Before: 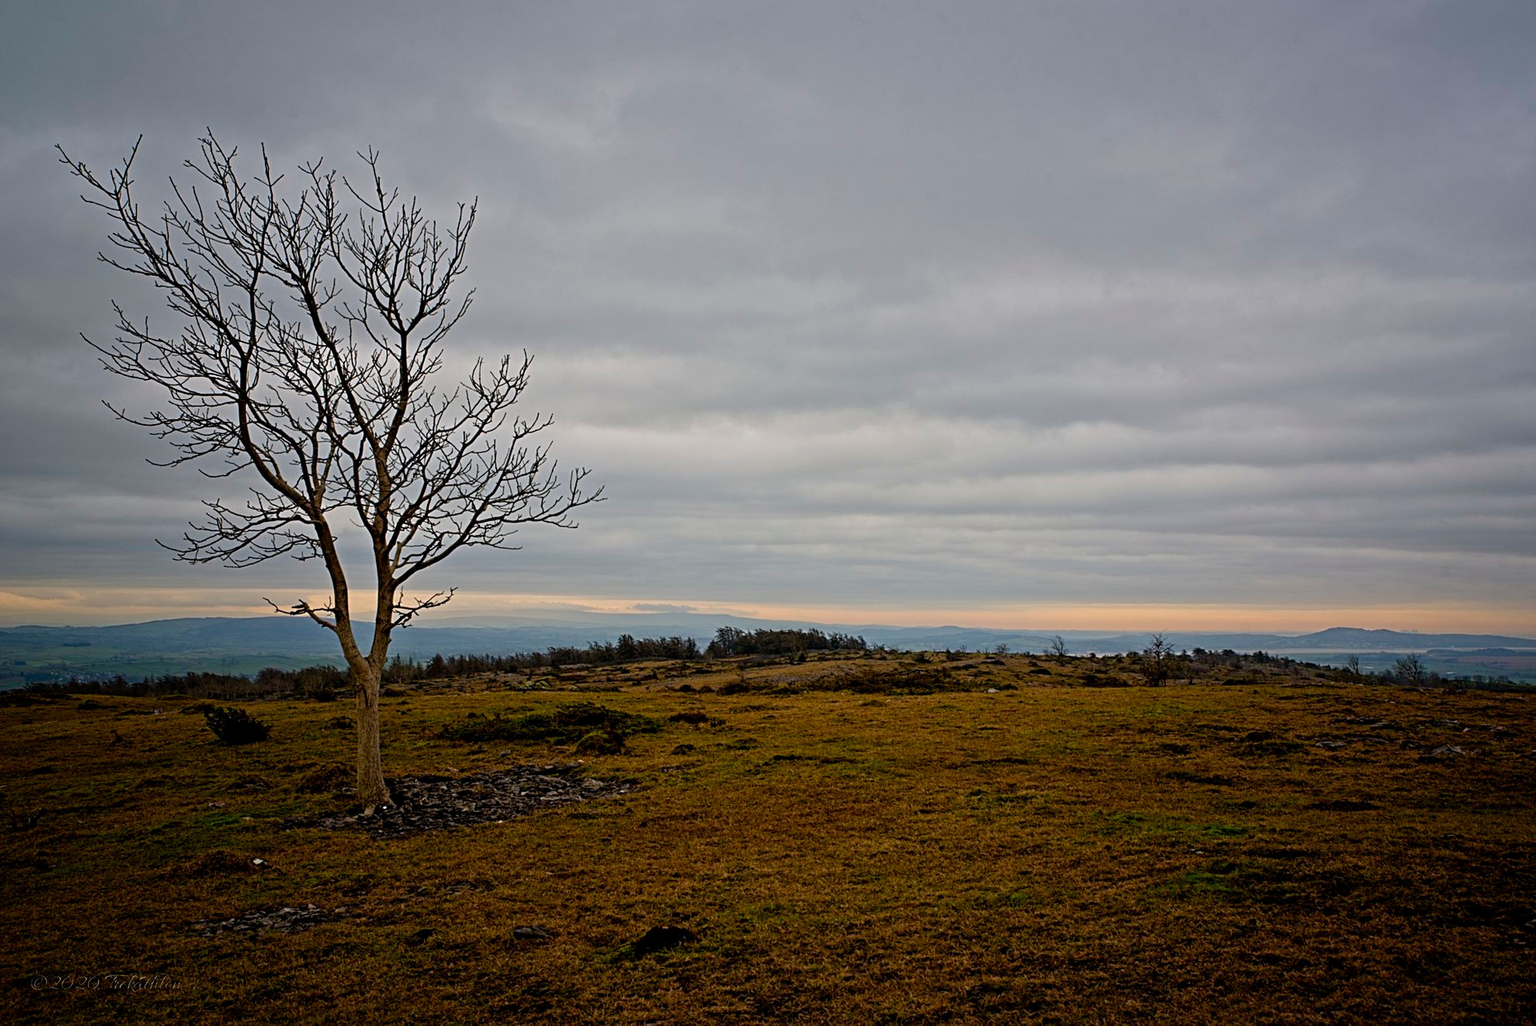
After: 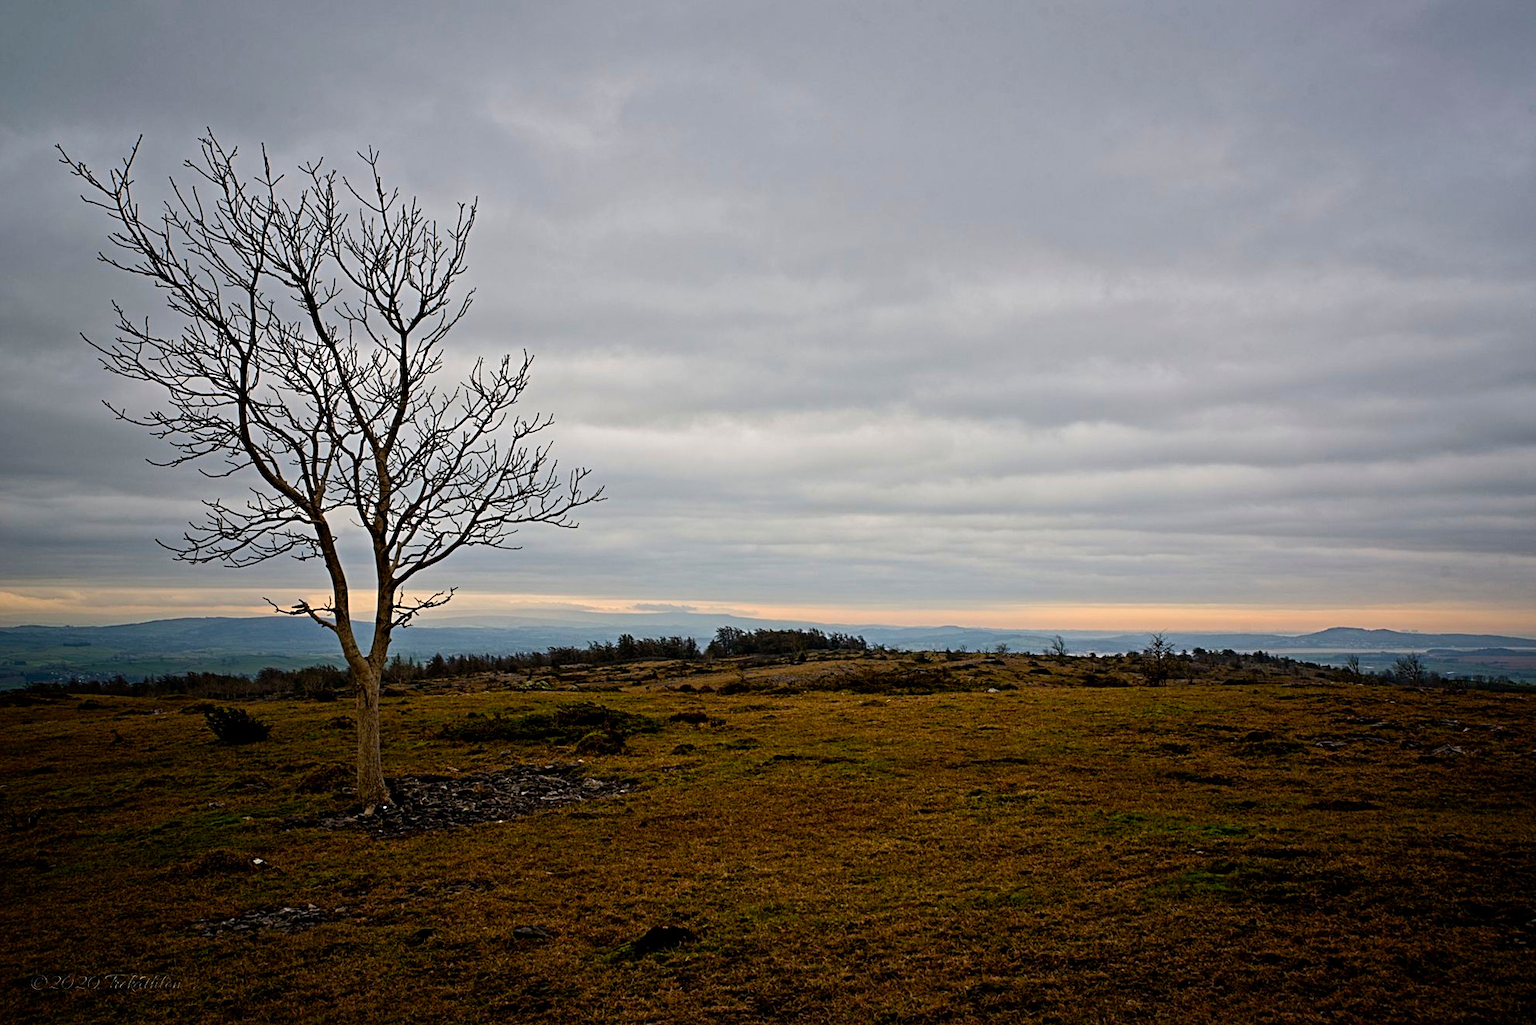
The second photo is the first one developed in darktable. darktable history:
tone equalizer: -8 EV -0.437 EV, -7 EV -0.401 EV, -6 EV -0.31 EV, -5 EV -0.258 EV, -3 EV 0.241 EV, -2 EV 0.312 EV, -1 EV 0.375 EV, +0 EV 0.389 EV, edges refinement/feathering 500, mask exposure compensation -1.57 EV, preserve details no
